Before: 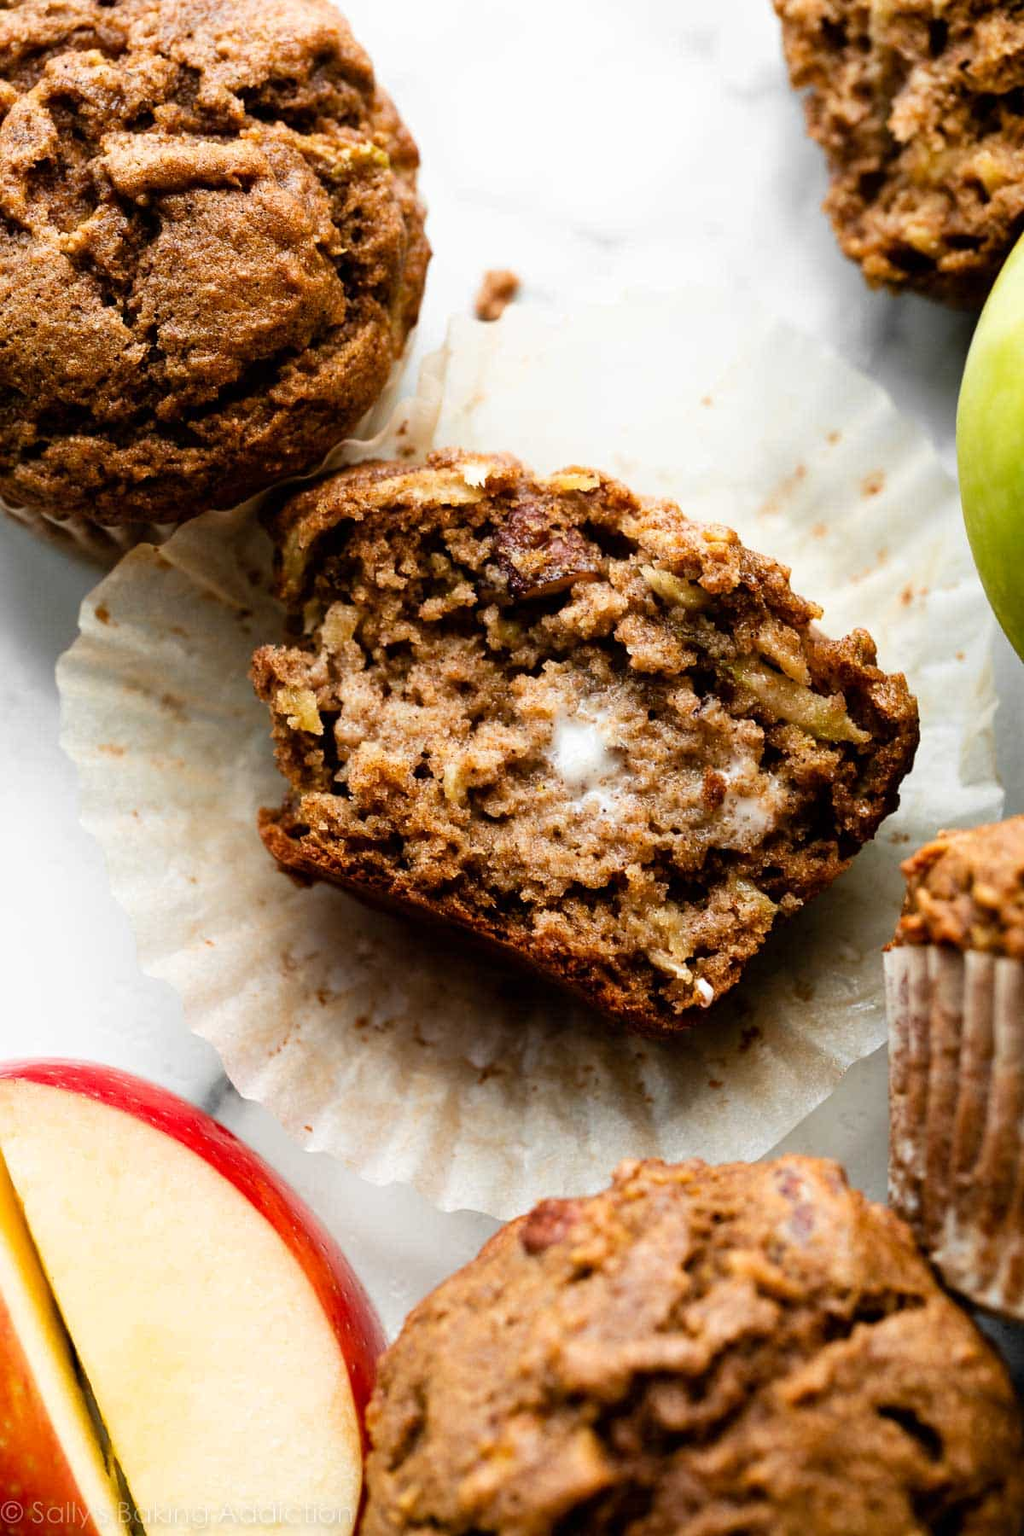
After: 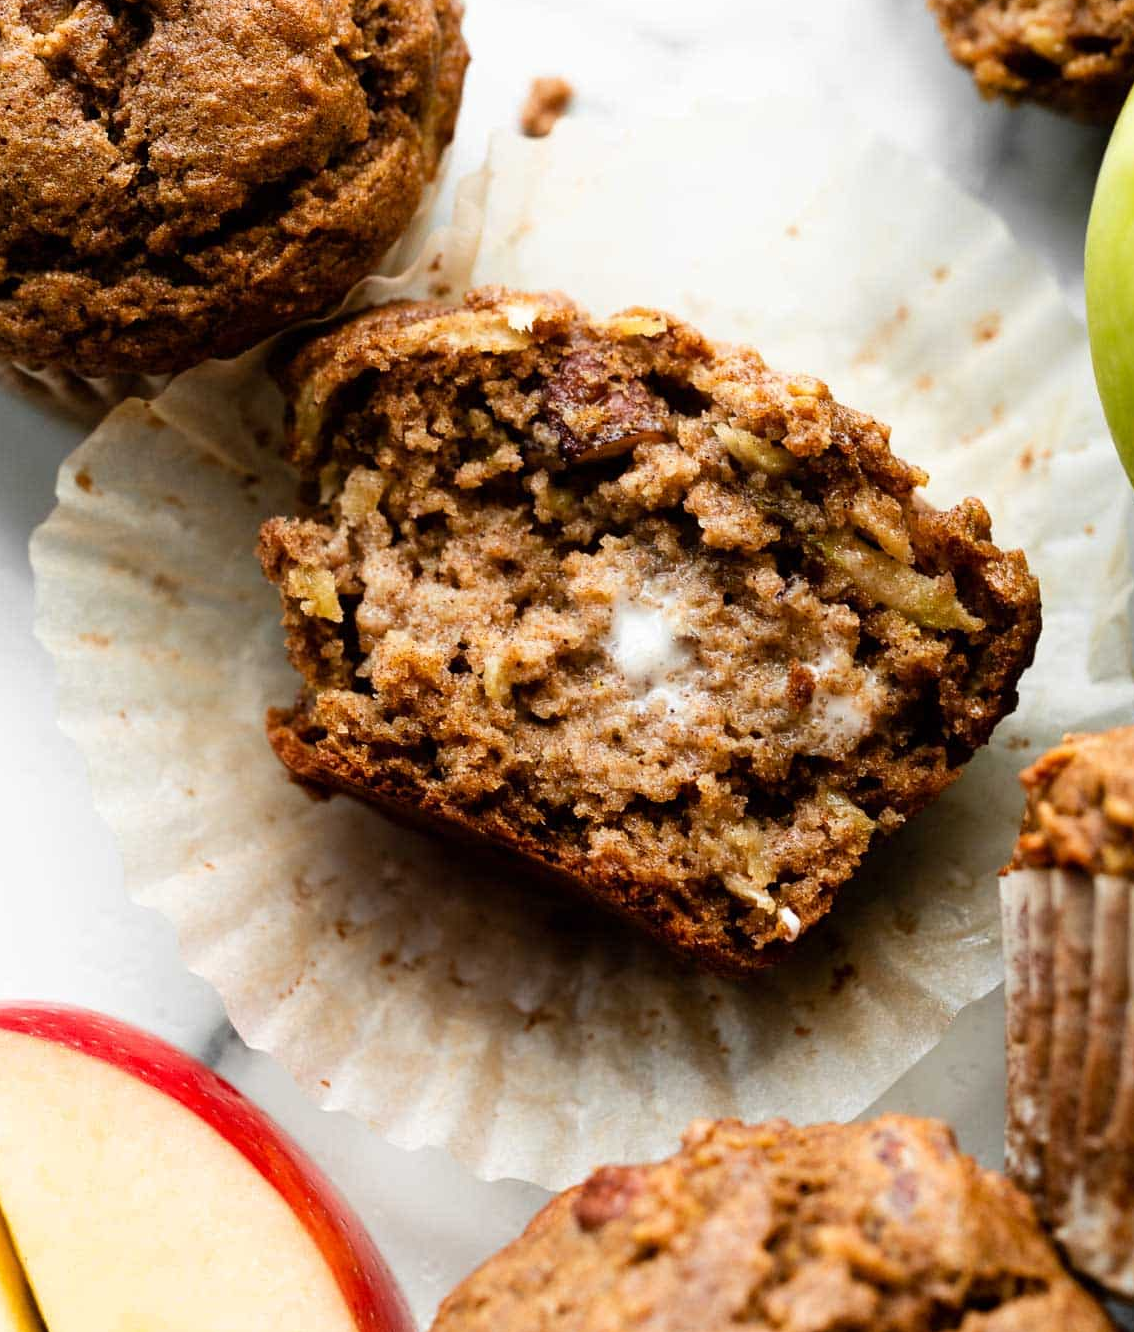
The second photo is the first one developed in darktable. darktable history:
crop and rotate: left 3.008%, top 13.322%, right 2.456%, bottom 12.624%
